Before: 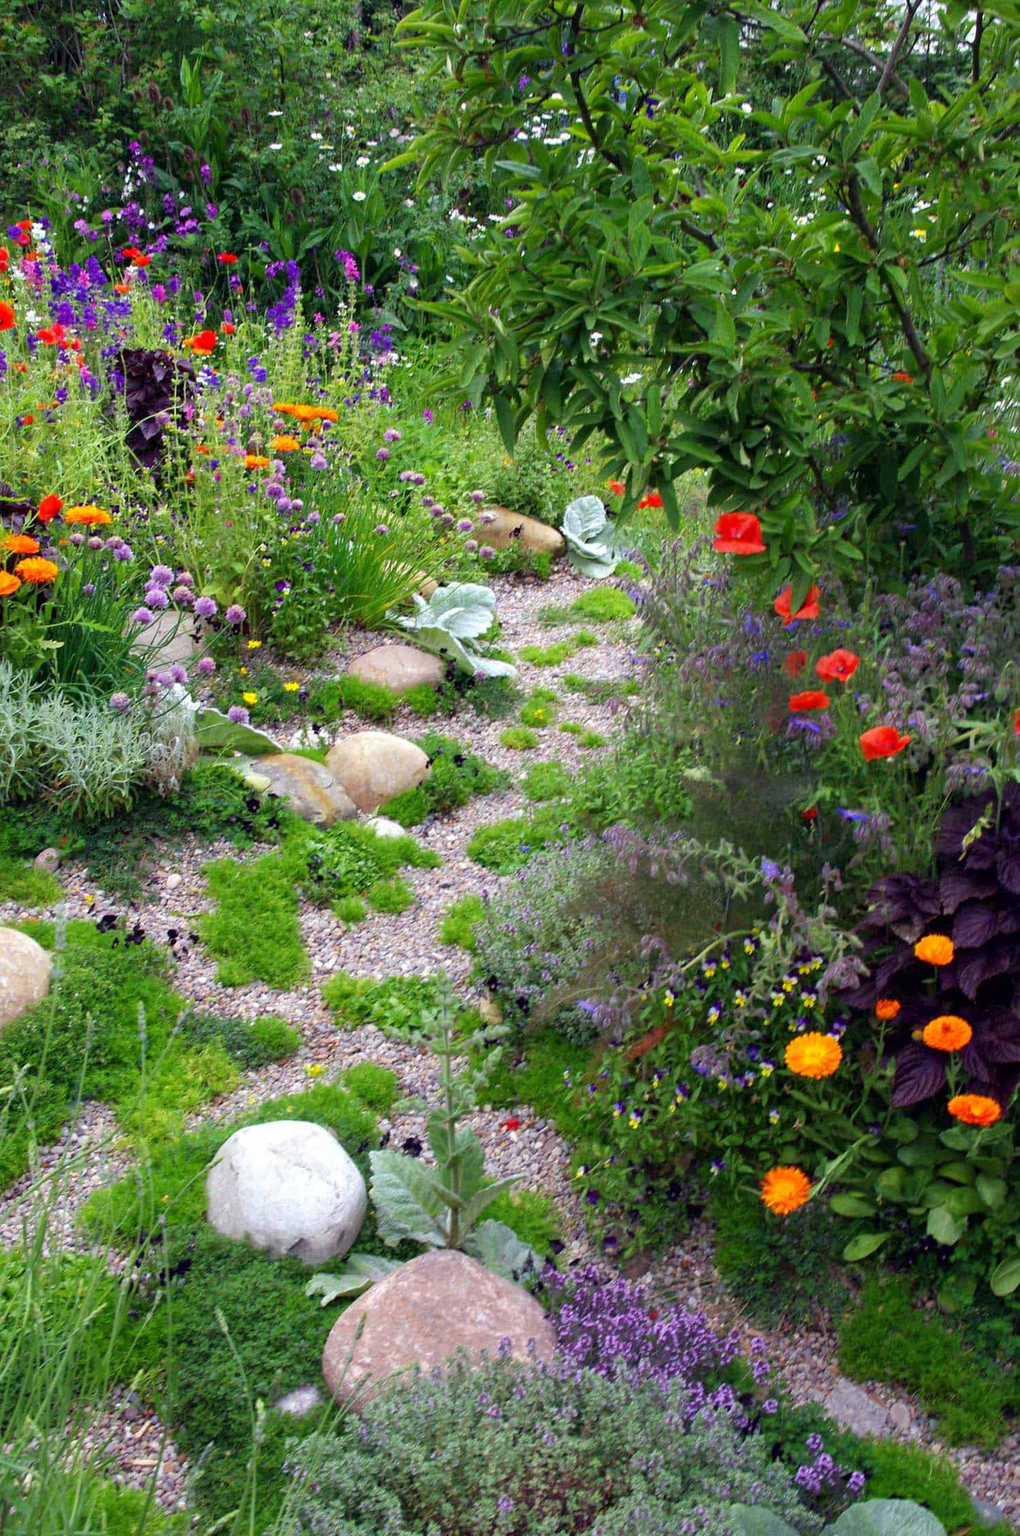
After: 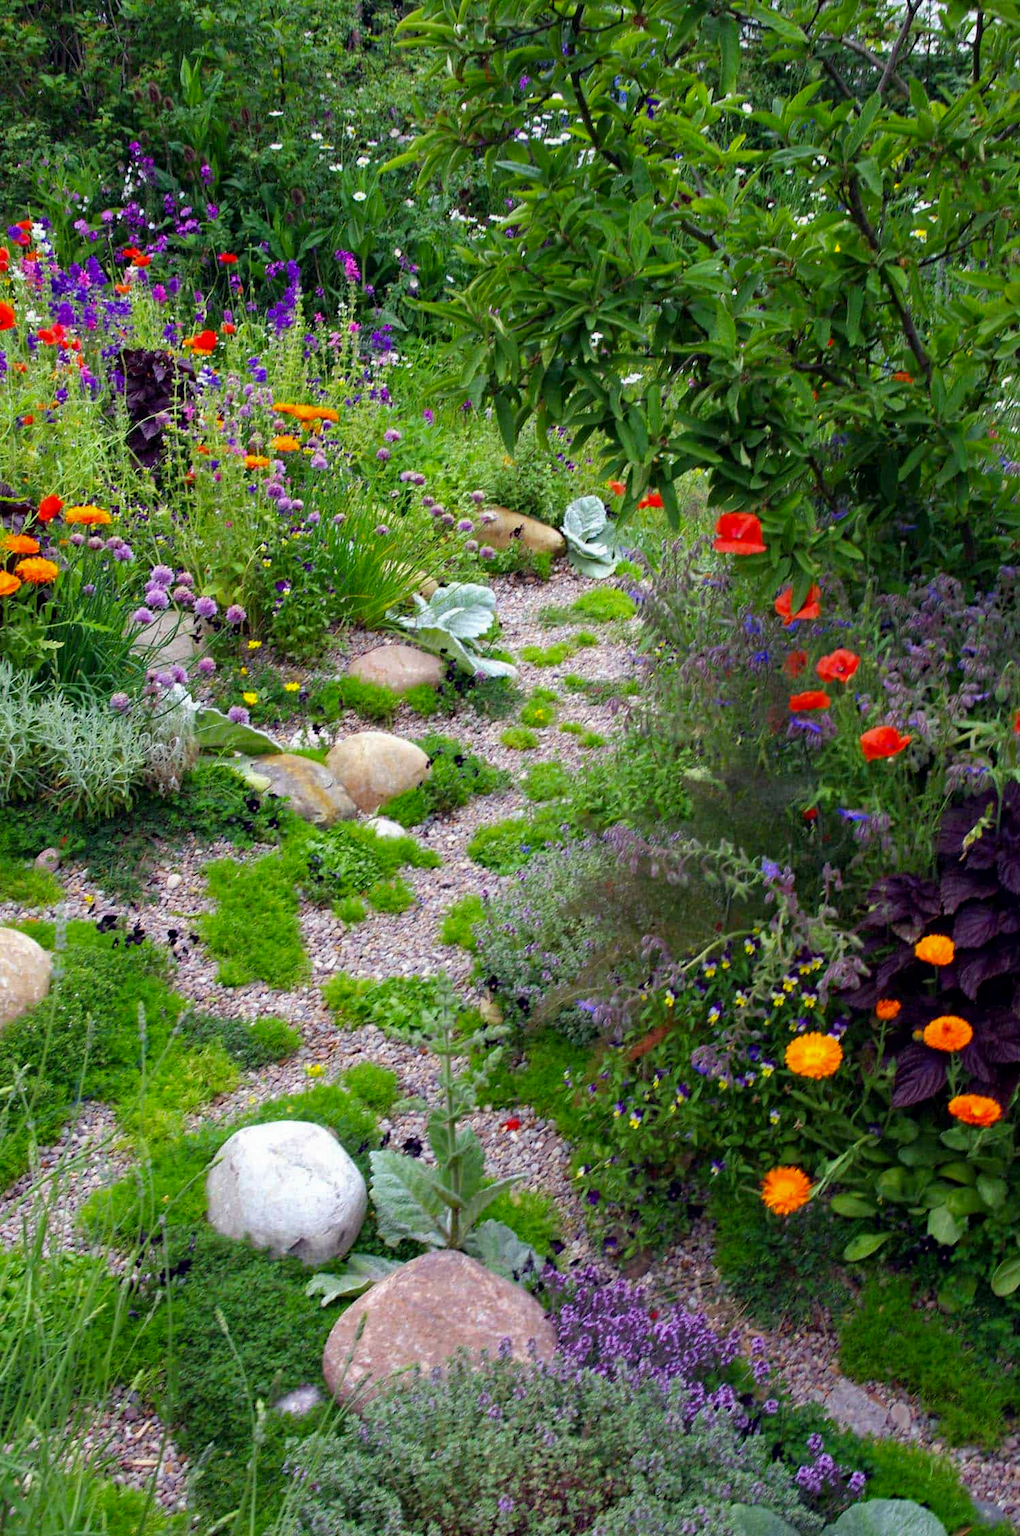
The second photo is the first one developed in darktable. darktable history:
haze removal: compatibility mode true, adaptive false
color zones: curves: ch0 [(0, 0.5) (0.143, 0.5) (0.286, 0.5) (0.429, 0.5) (0.571, 0.5) (0.714, 0.476) (0.857, 0.5) (1, 0.5)]; ch2 [(0, 0.5) (0.143, 0.5) (0.286, 0.5) (0.429, 0.5) (0.571, 0.5) (0.714, 0.487) (0.857, 0.5) (1, 0.5)]
exposure: black level correction 0.001, exposure -0.125 EV, compensate exposure bias true, compensate highlight preservation false
